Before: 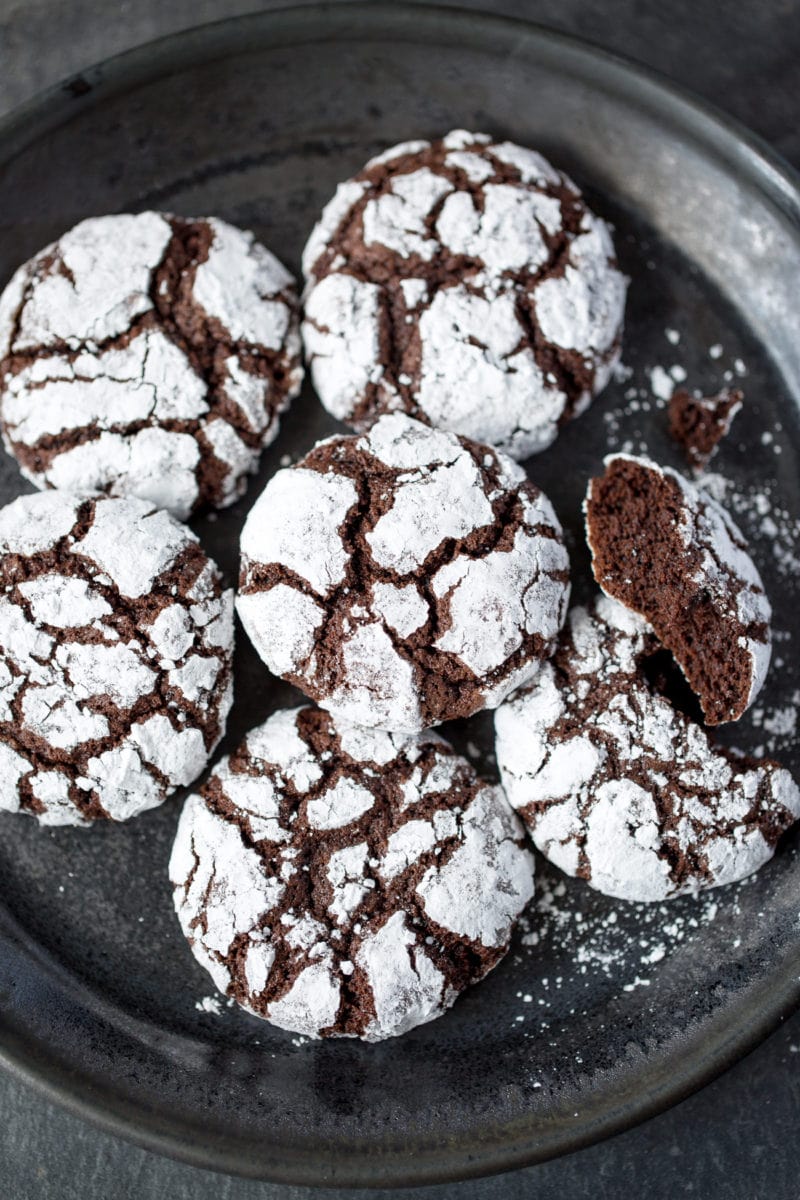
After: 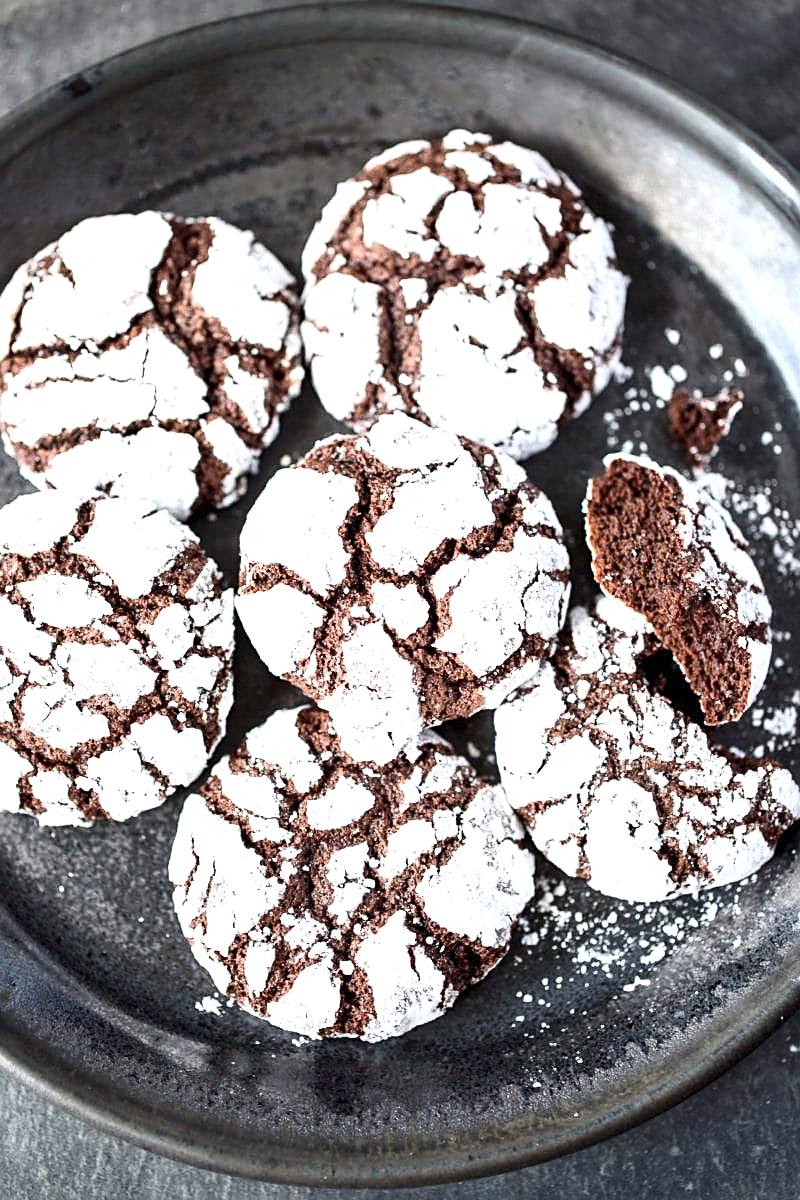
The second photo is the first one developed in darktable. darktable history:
contrast brightness saturation: contrast 0.244, brightness 0.087
exposure: exposure 1.15 EV, compensate exposure bias true, compensate highlight preservation false
sharpen: on, module defaults
